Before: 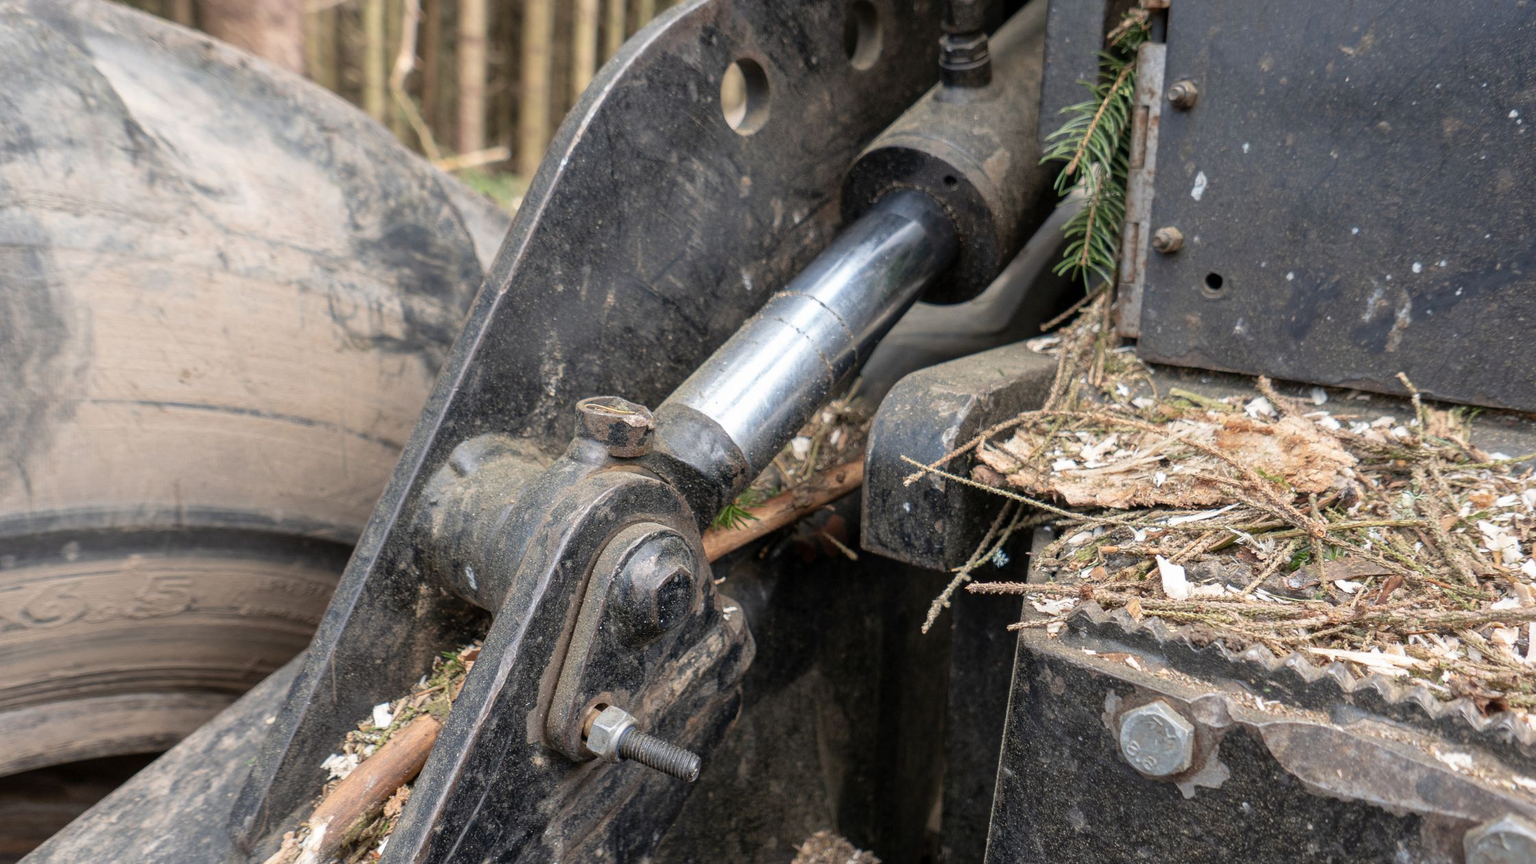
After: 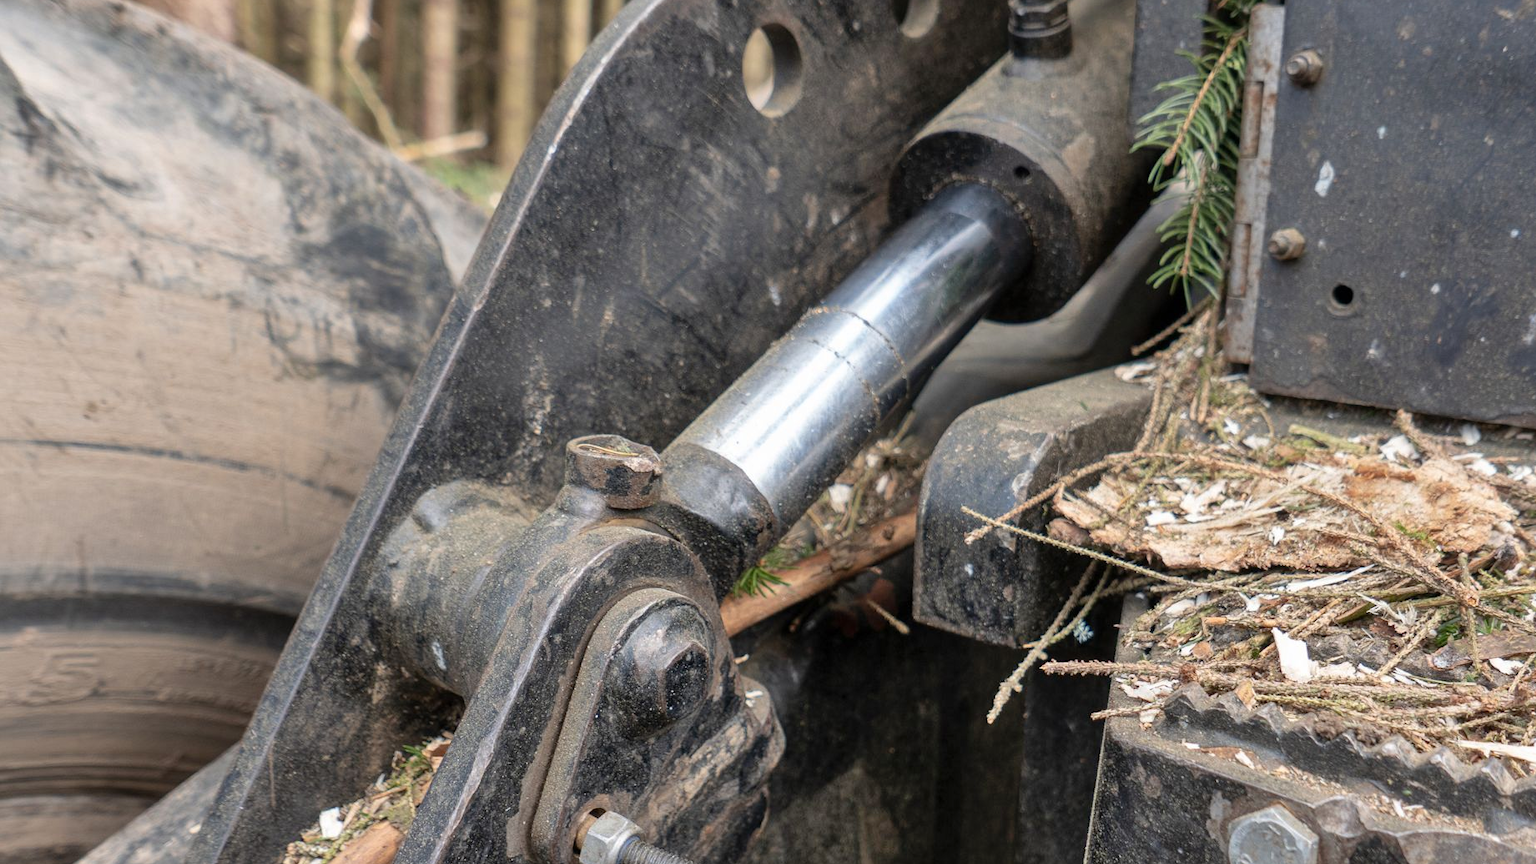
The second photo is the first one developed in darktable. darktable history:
shadows and highlights: soften with gaussian
crop and rotate: left 7.196%, top 4.574%, right 10.605%, bottom 13.178%
